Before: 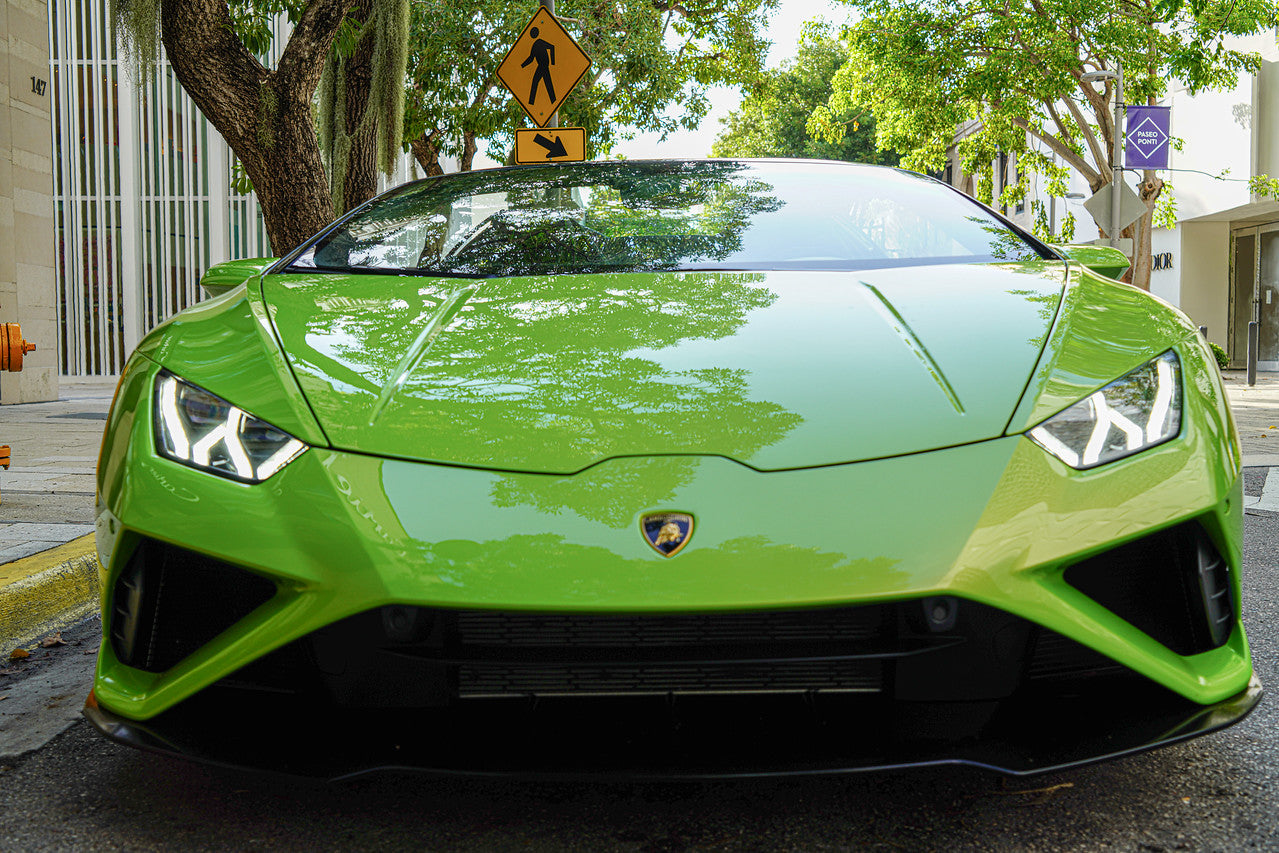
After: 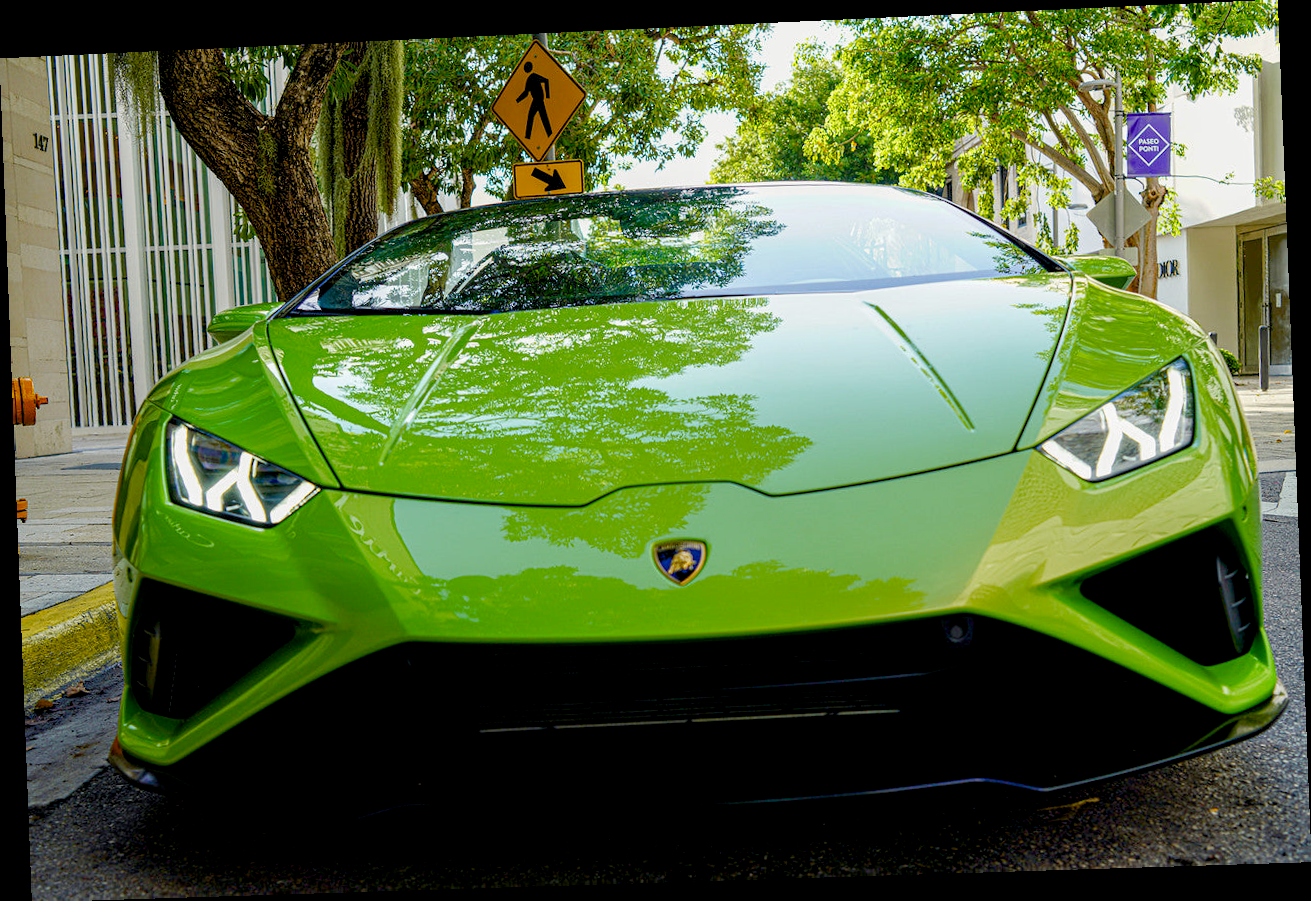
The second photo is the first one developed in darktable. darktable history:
white balance: red 0.967, blue 1.049
rotate and perspective: rotation -2.22°, lens shift (horizontal) -0.022, automatic cropping off
color balance: input saturation 99%
color balance rgb: shadows lift › chroma 3%, shadows lift › hue 280.8°, power › hue 330°, highlights gain › chroma 3%, highlights gain › hue 75.6°, global offset › luminance -1%, perceptual saturation grading › global saturation 20%, perceptual saturation grading › highlights -25%, perceptual saturation grading › shadows 50%, global vibrance 20%
